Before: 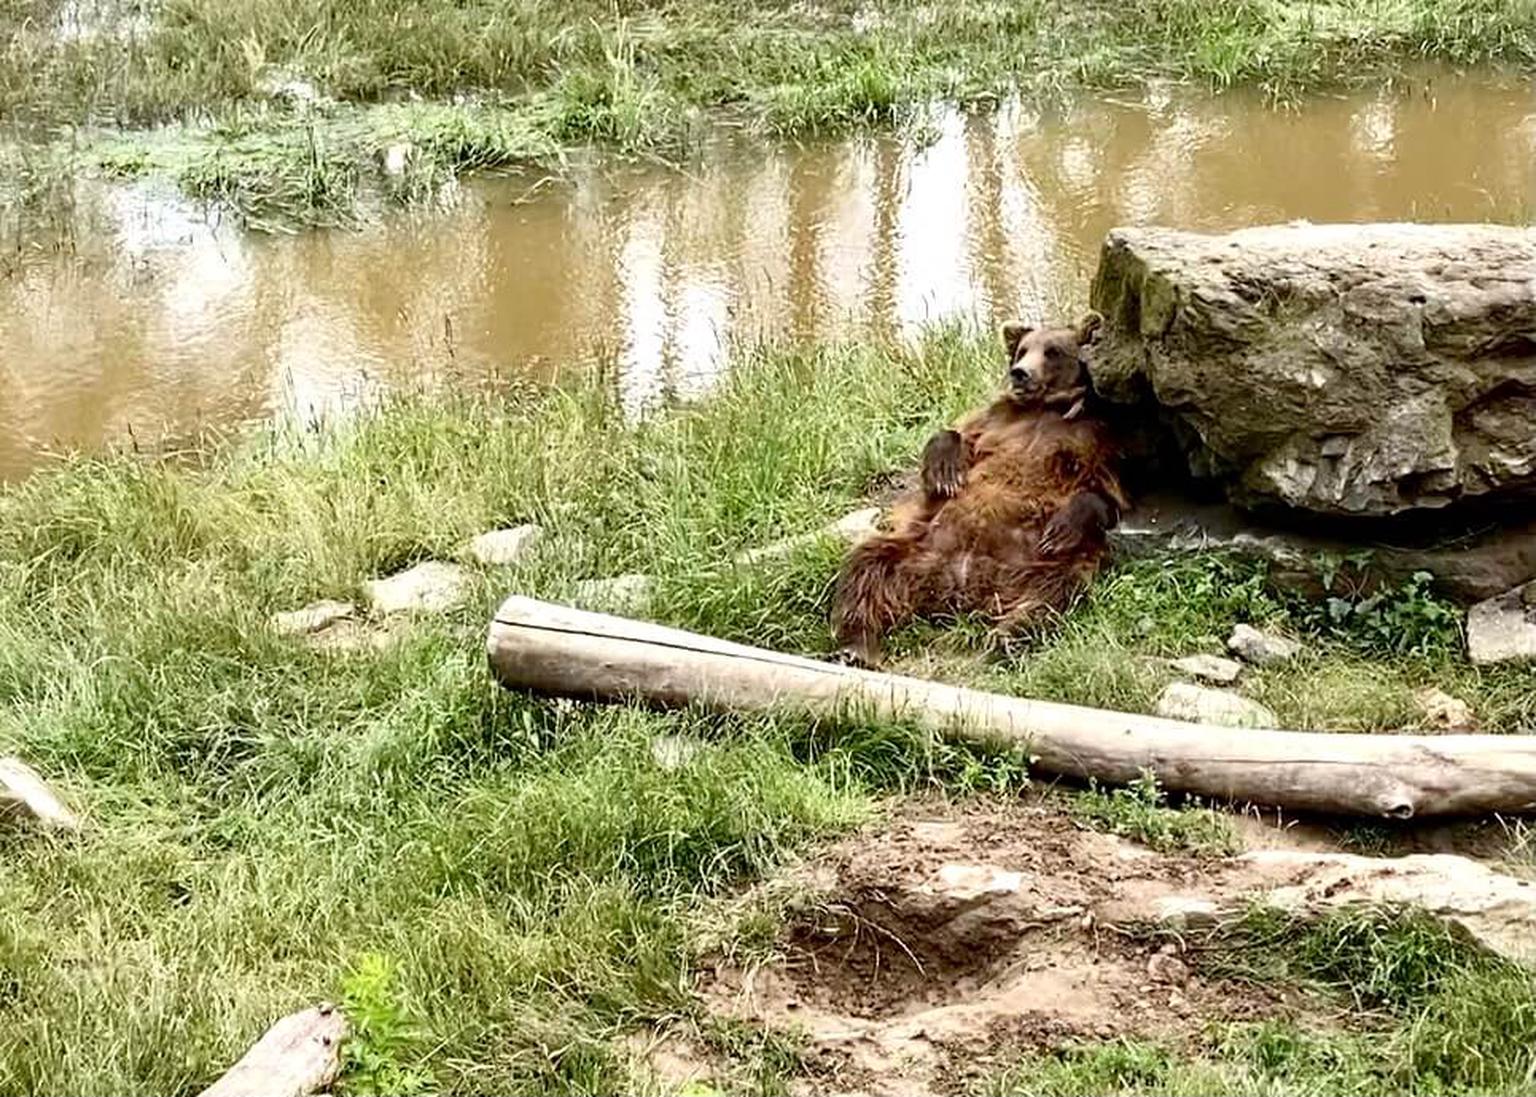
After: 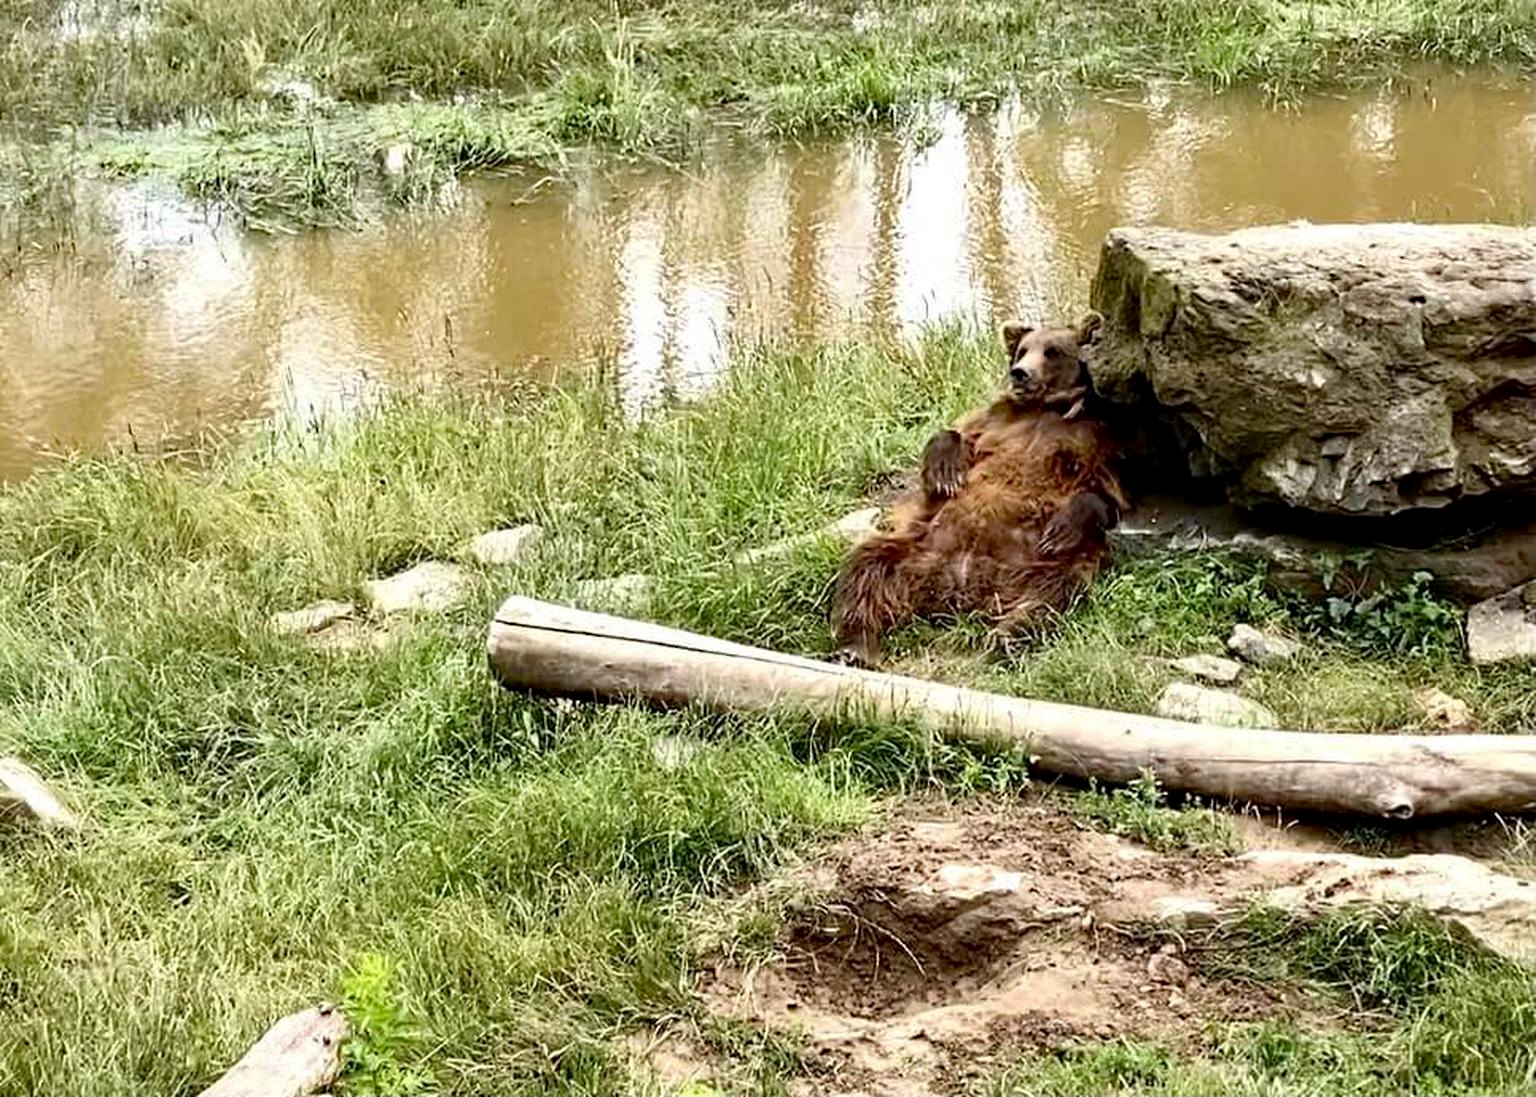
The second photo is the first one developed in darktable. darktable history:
haze removal: adaptive false
exposure: black level correction 0.001, compensate exposure bias true, compensate highlight preservation false
